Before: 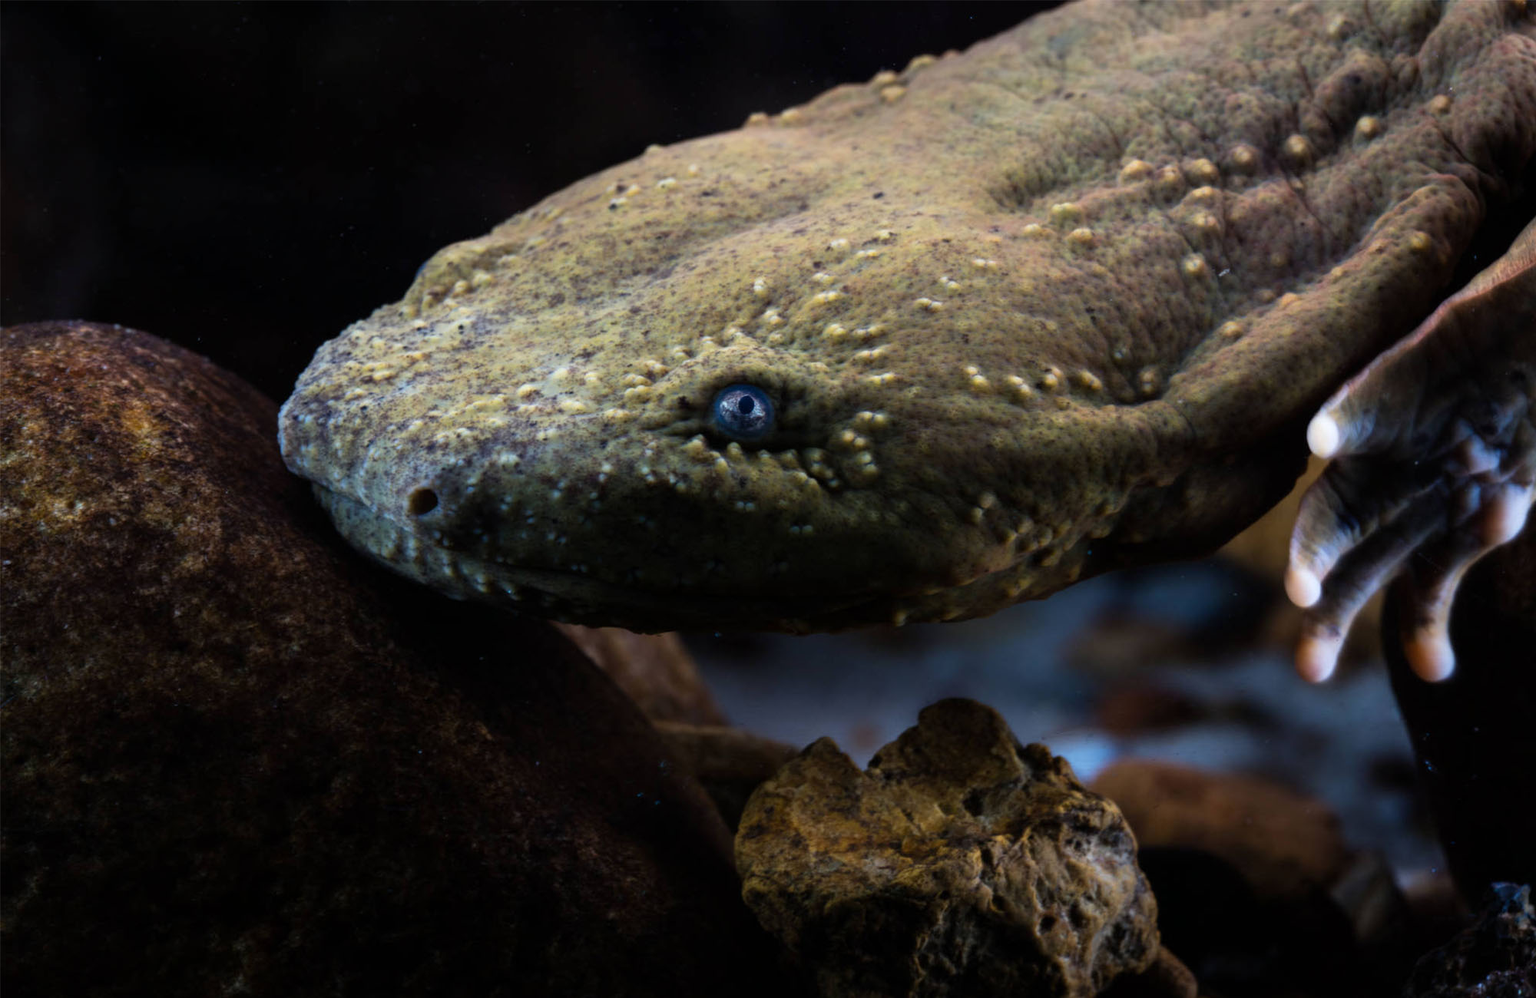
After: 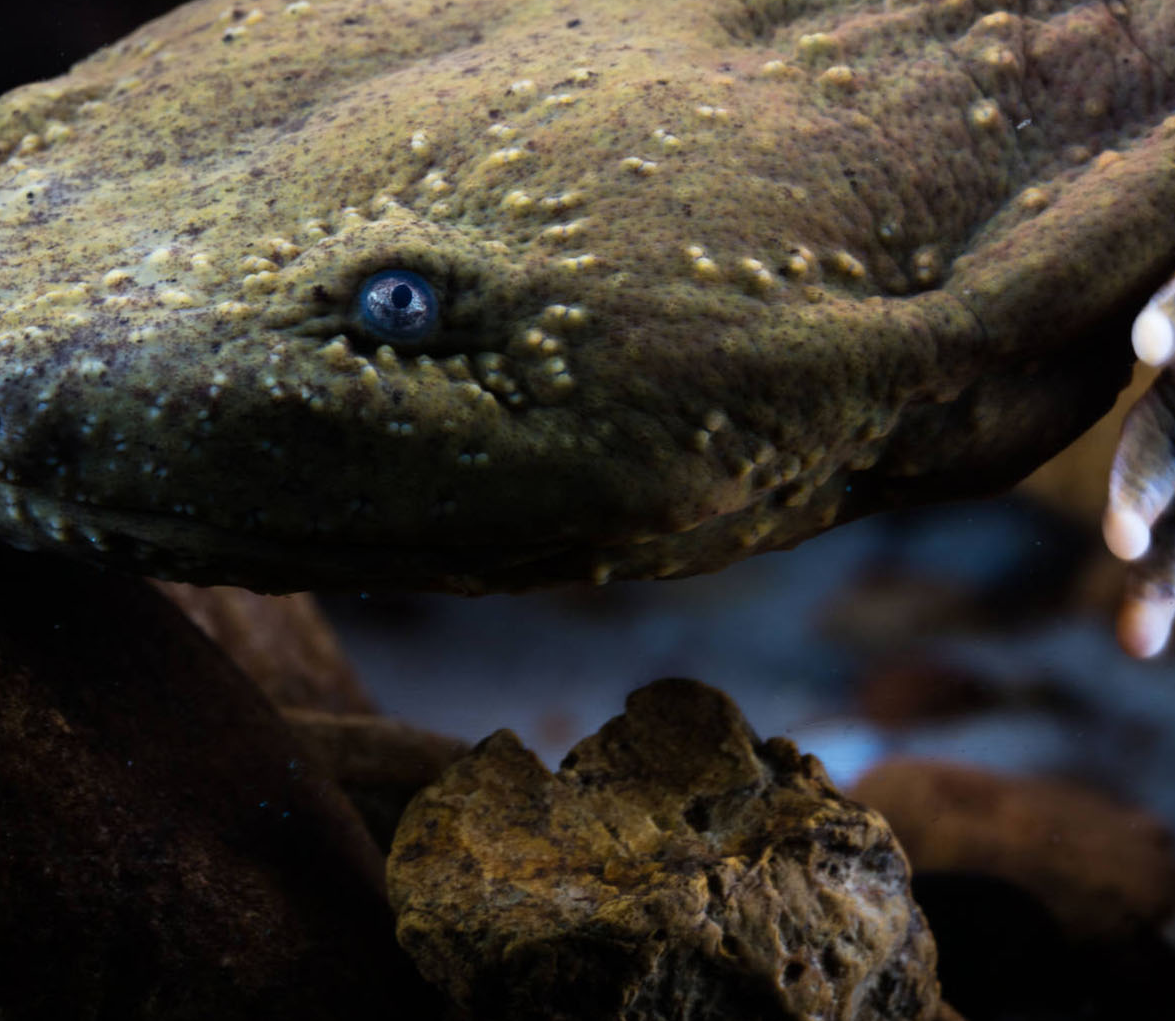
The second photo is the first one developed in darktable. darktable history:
crop and rotate: left 28.516%, top 17.773%, right 12.696%, bottom 3.623%
